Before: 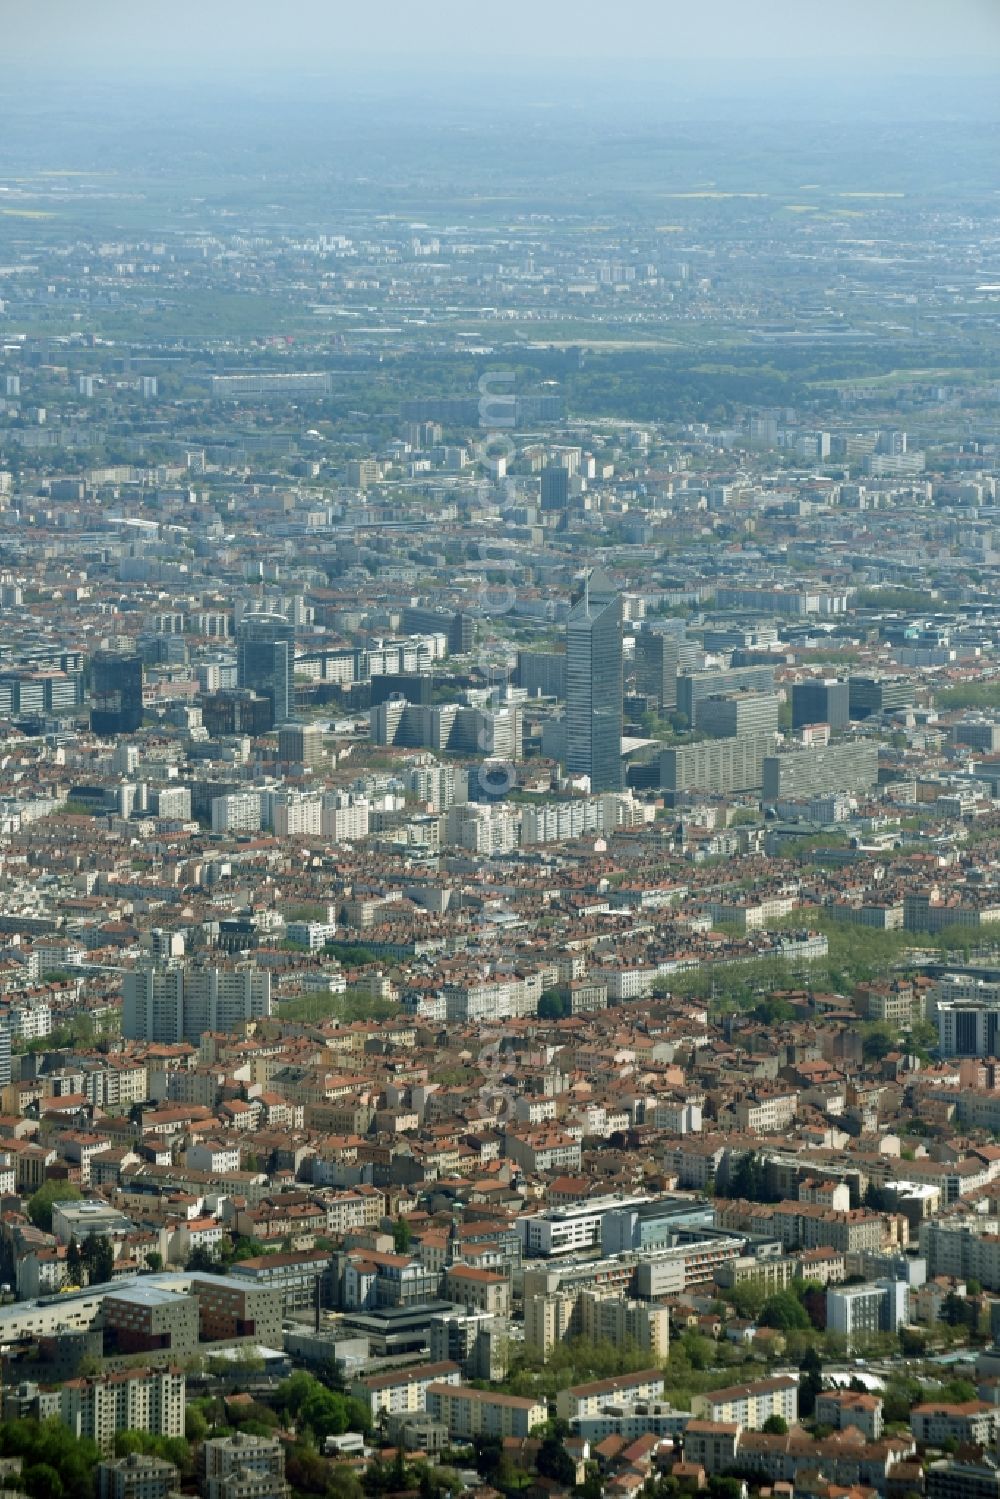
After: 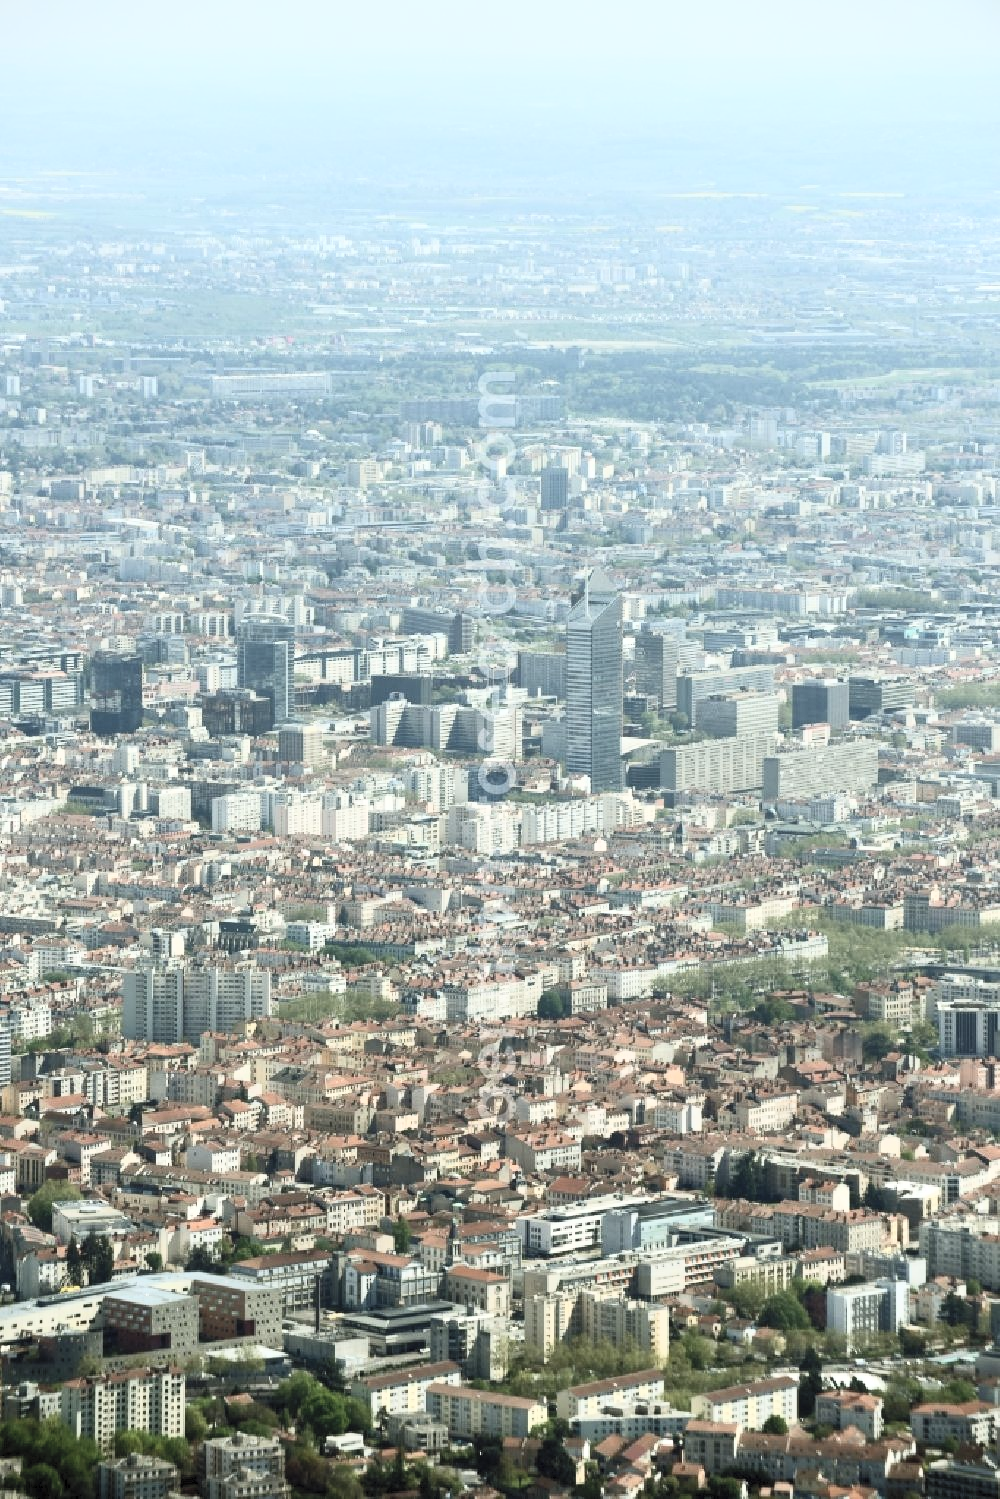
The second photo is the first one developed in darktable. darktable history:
contrast brightness saturation: contrast 0.42, brightness 0.55, saturation -0.189
